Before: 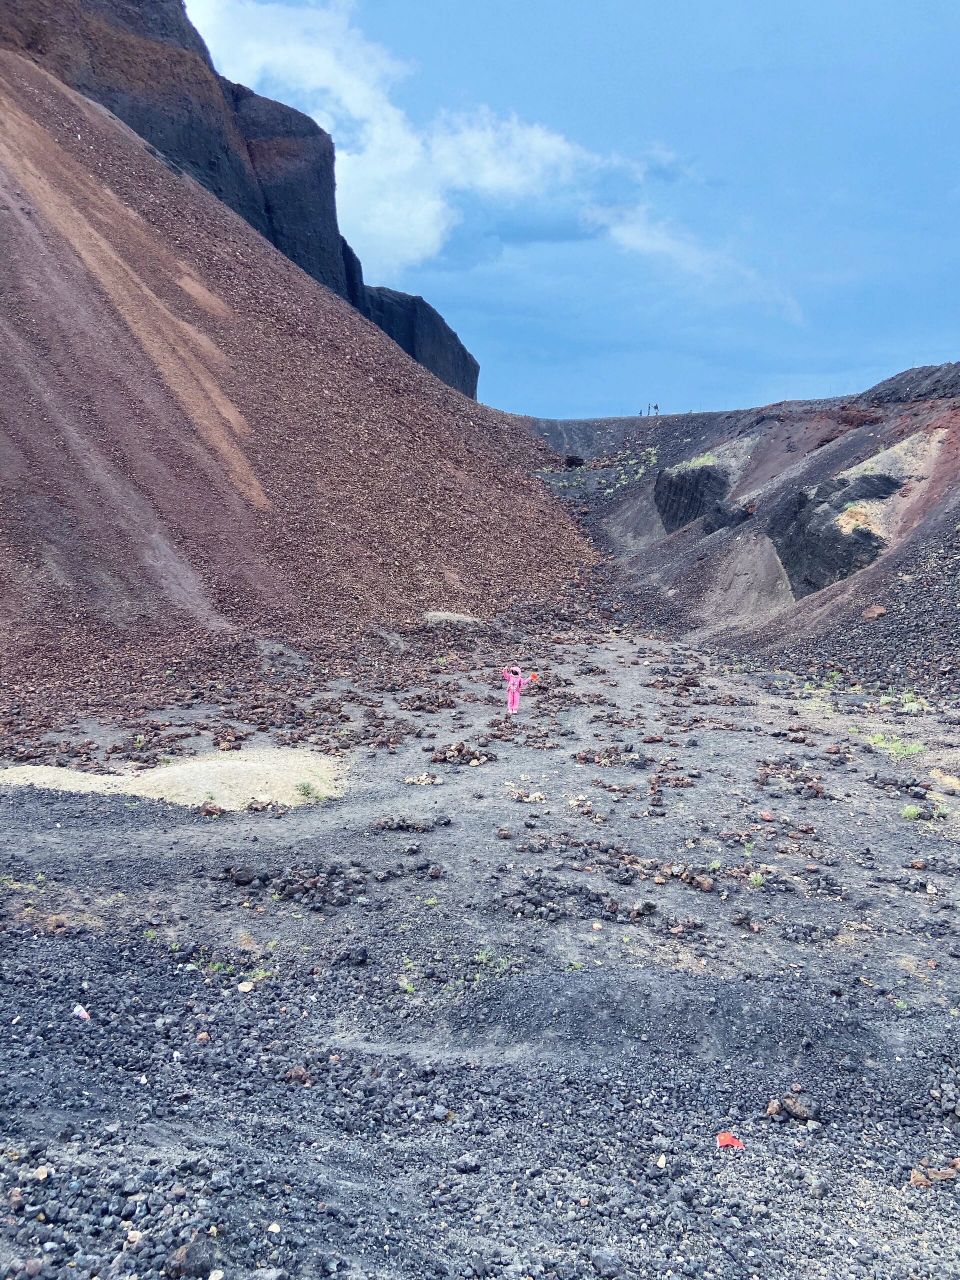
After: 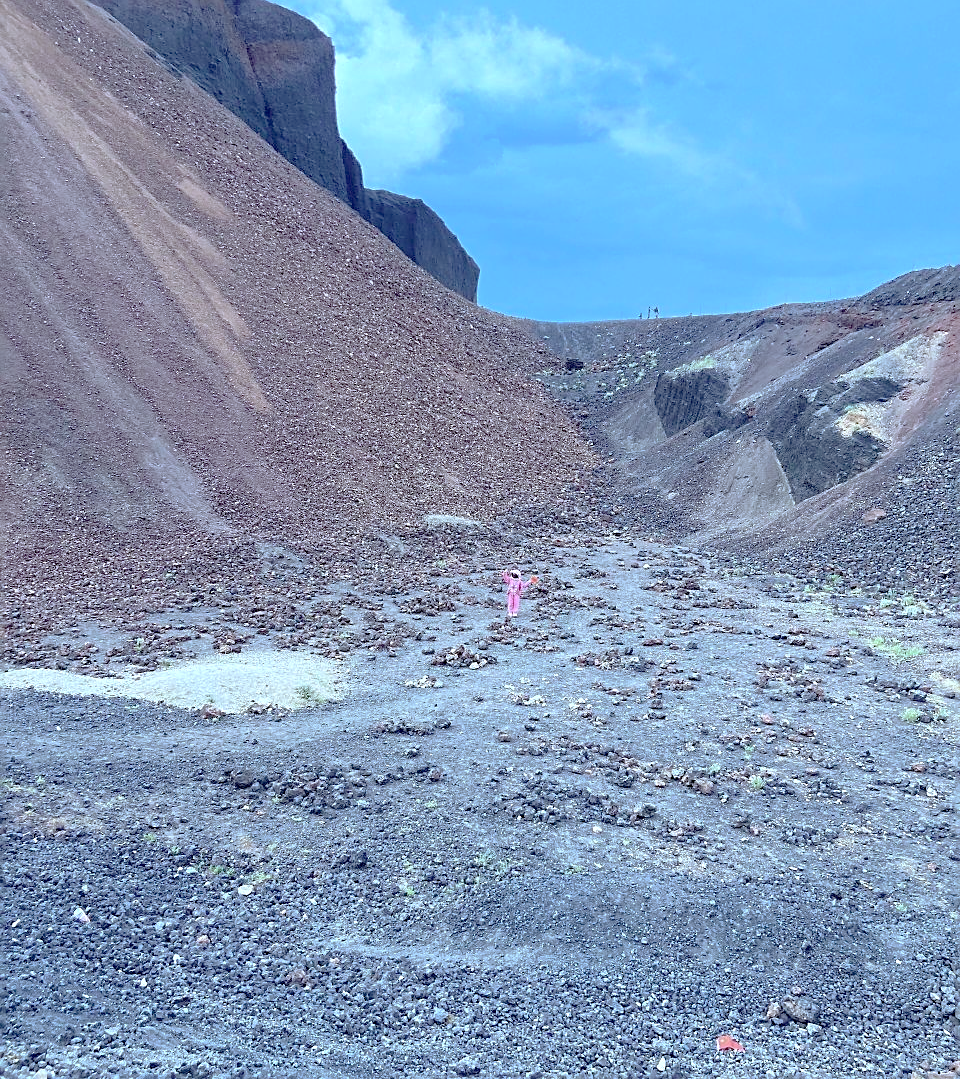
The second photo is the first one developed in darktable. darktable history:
color calibration: x 0.382, y 0.372, temperature 3896.18 K
tone curve: curves: ch0 [(0, 0) (0.004, 0.008) (0.077, 0.156) (0.169, 0.29) (0.774, 0.774) (1, 1)], preserve colors none
sharpen: on, module defaults
crop: top 7.62%, bottom 8.027%
exposure: black level correction -0.001, exposure 0.08 EV, compensate exposure bias true, compensate highlight preservation false
